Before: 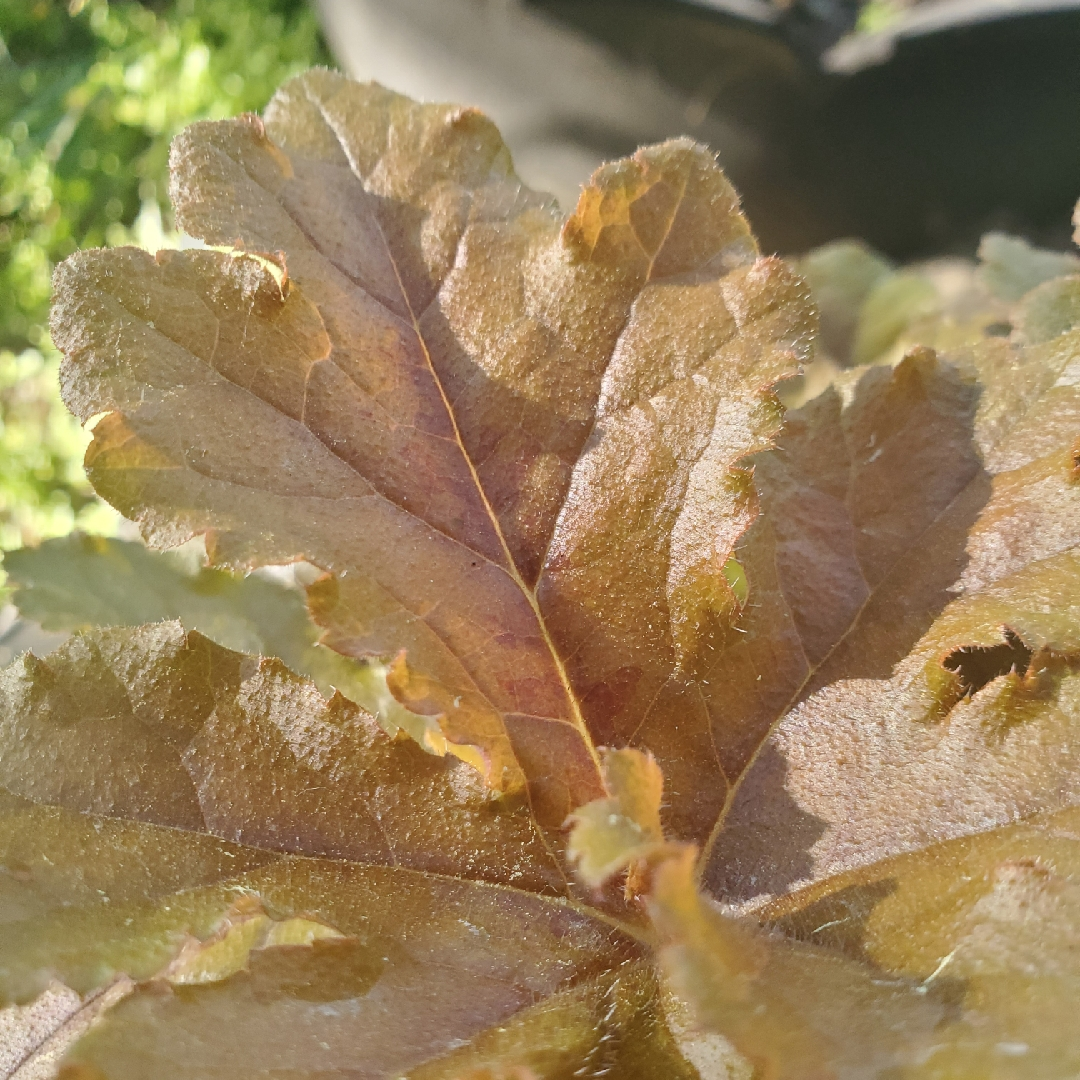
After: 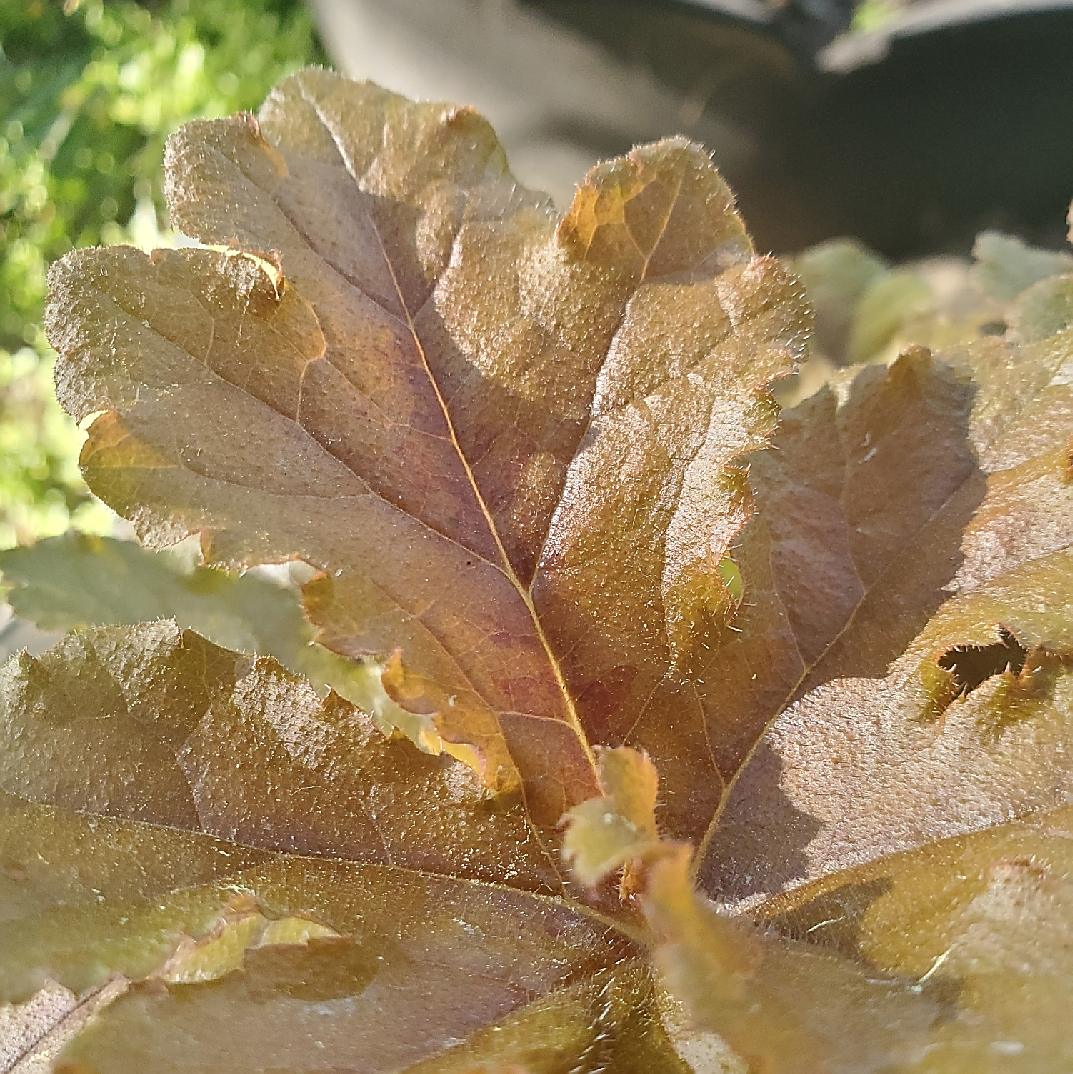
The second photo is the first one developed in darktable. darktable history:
exposure: black level correction 0.001, compensate highlight preservation false
sharpen: radius 1.4, amount 1.25, threshold 0.7
crop and rotate: left 0.614%, top 0.179%, bottom 0.309%
